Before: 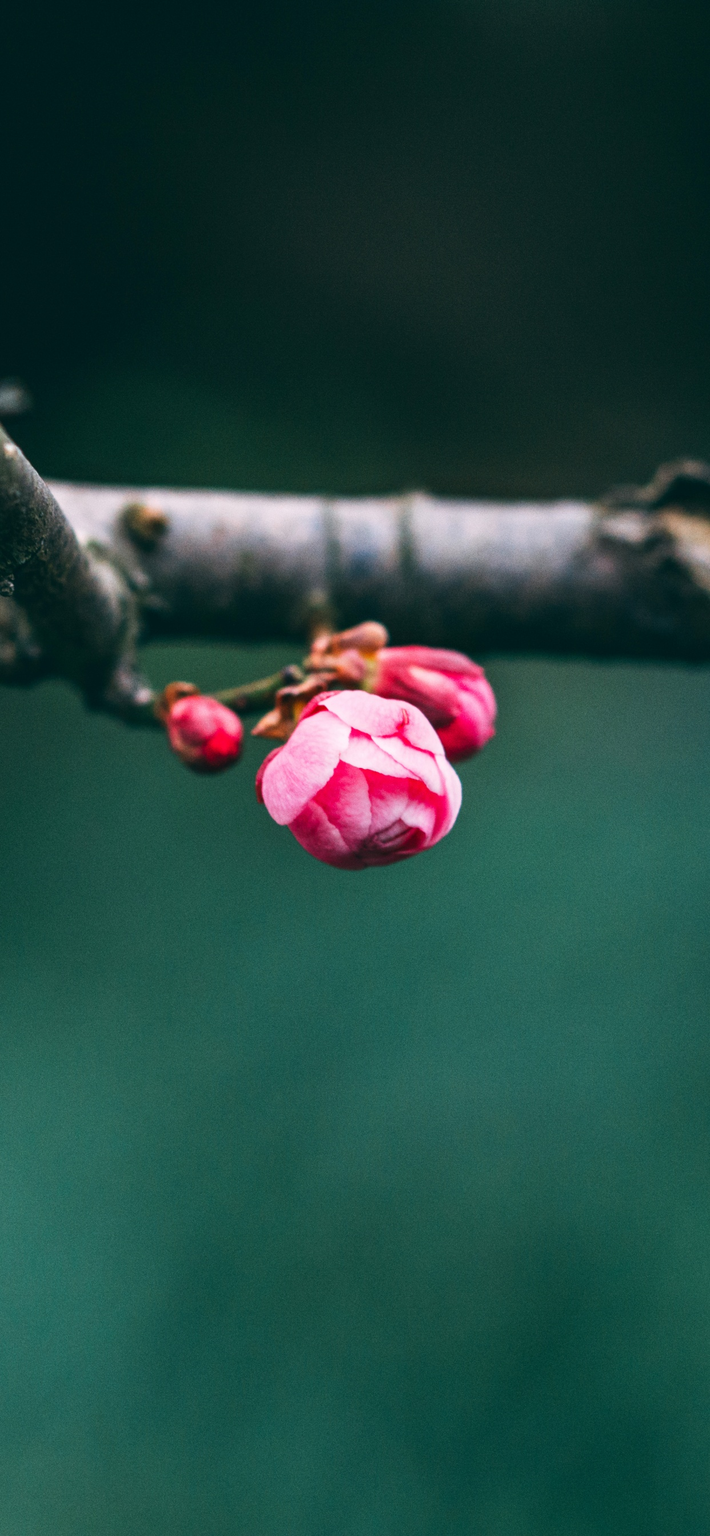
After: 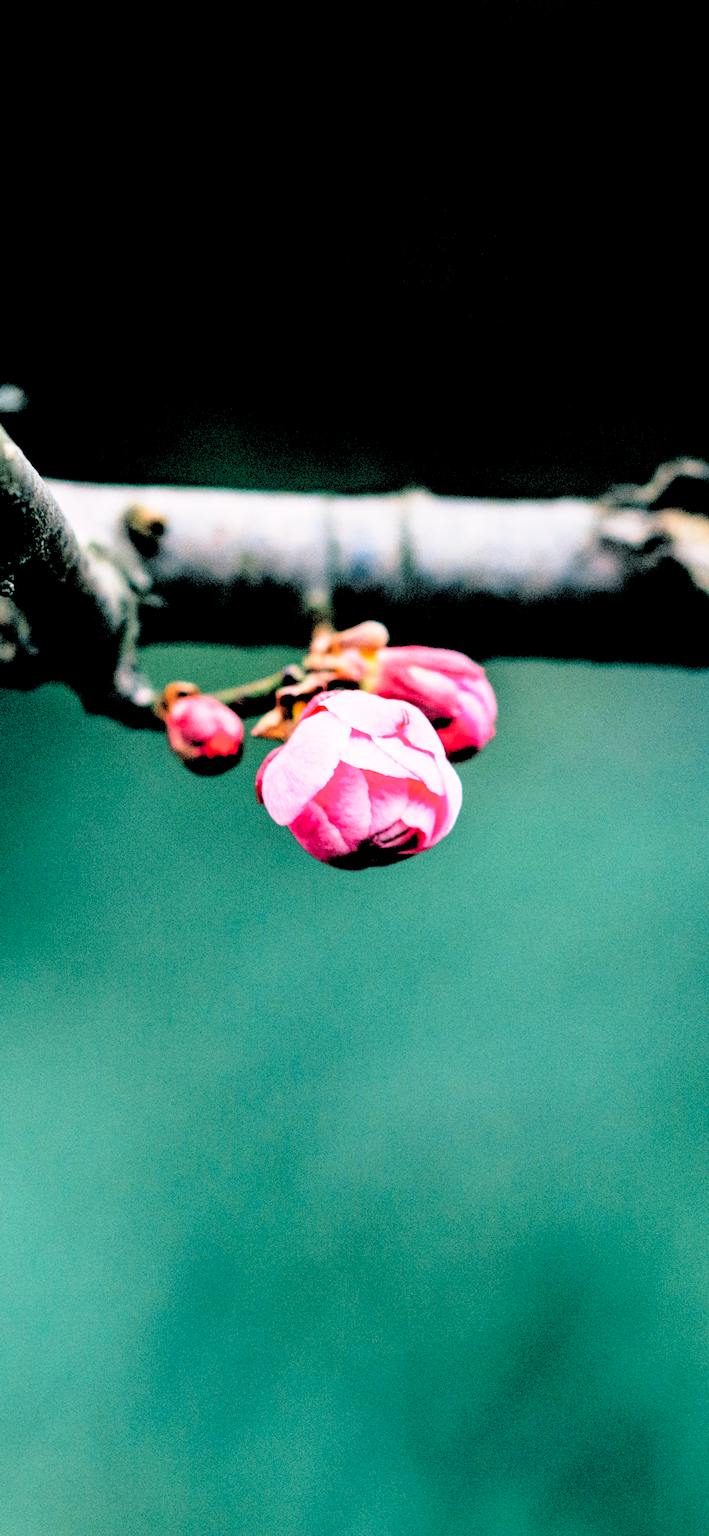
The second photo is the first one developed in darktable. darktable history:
base curve: curves: ch0 [(0, 0) (0.028, 0.03) (0.121, 0.232) (0.46, 0.748) (0.859, 0.968) (1, 1)], preserve colors none
color balance rgb: saturation formula JzAzBz (2021)
rgb levels: levels [[0.027, 0.429, 0.996], [0, 0.5, 1], [0, 0.5, 1]]
